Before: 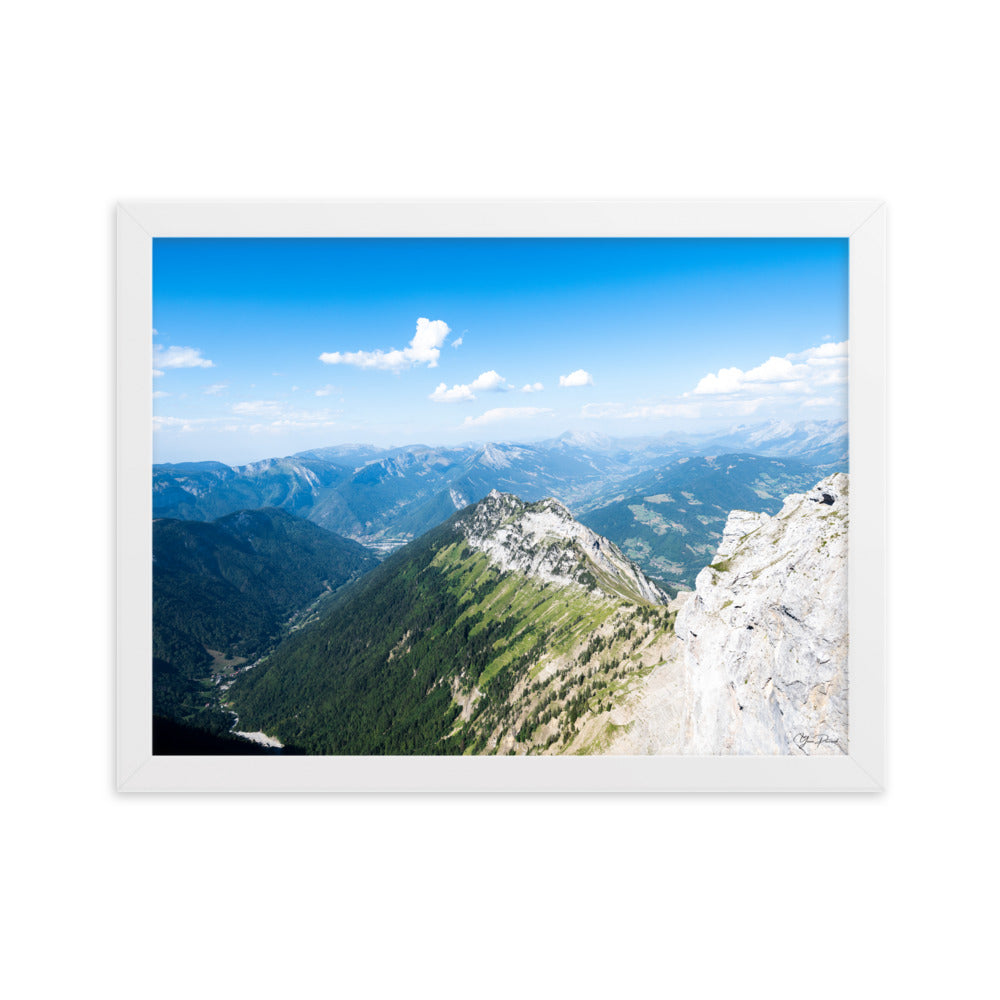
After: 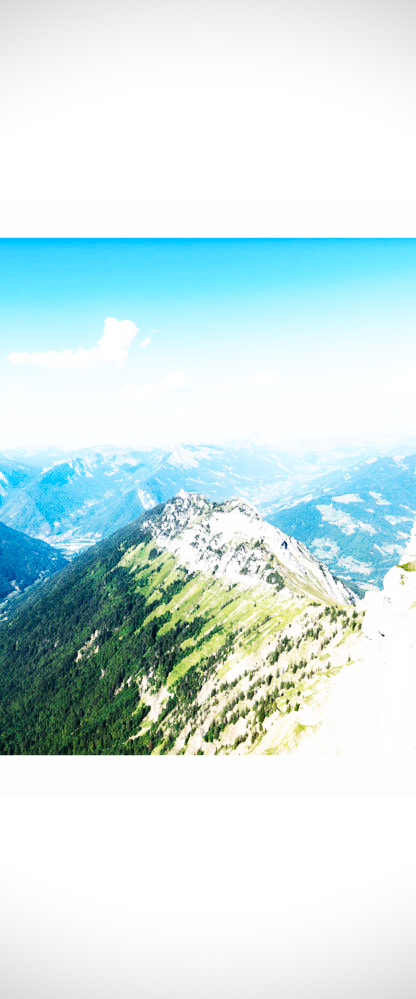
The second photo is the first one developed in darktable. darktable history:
crop: left 31.229%, right 27.105%
base curve: curves: ch0 [(0, 0) (0.007, 0.004) (0.027, 0.03) (0.046, 0.07) (0.207, 0.54) (0.442, 0.872) (0.673, 0.972) (1, 1)], preserve colors none
vignetting: dithering 8-bit output, unbound false
